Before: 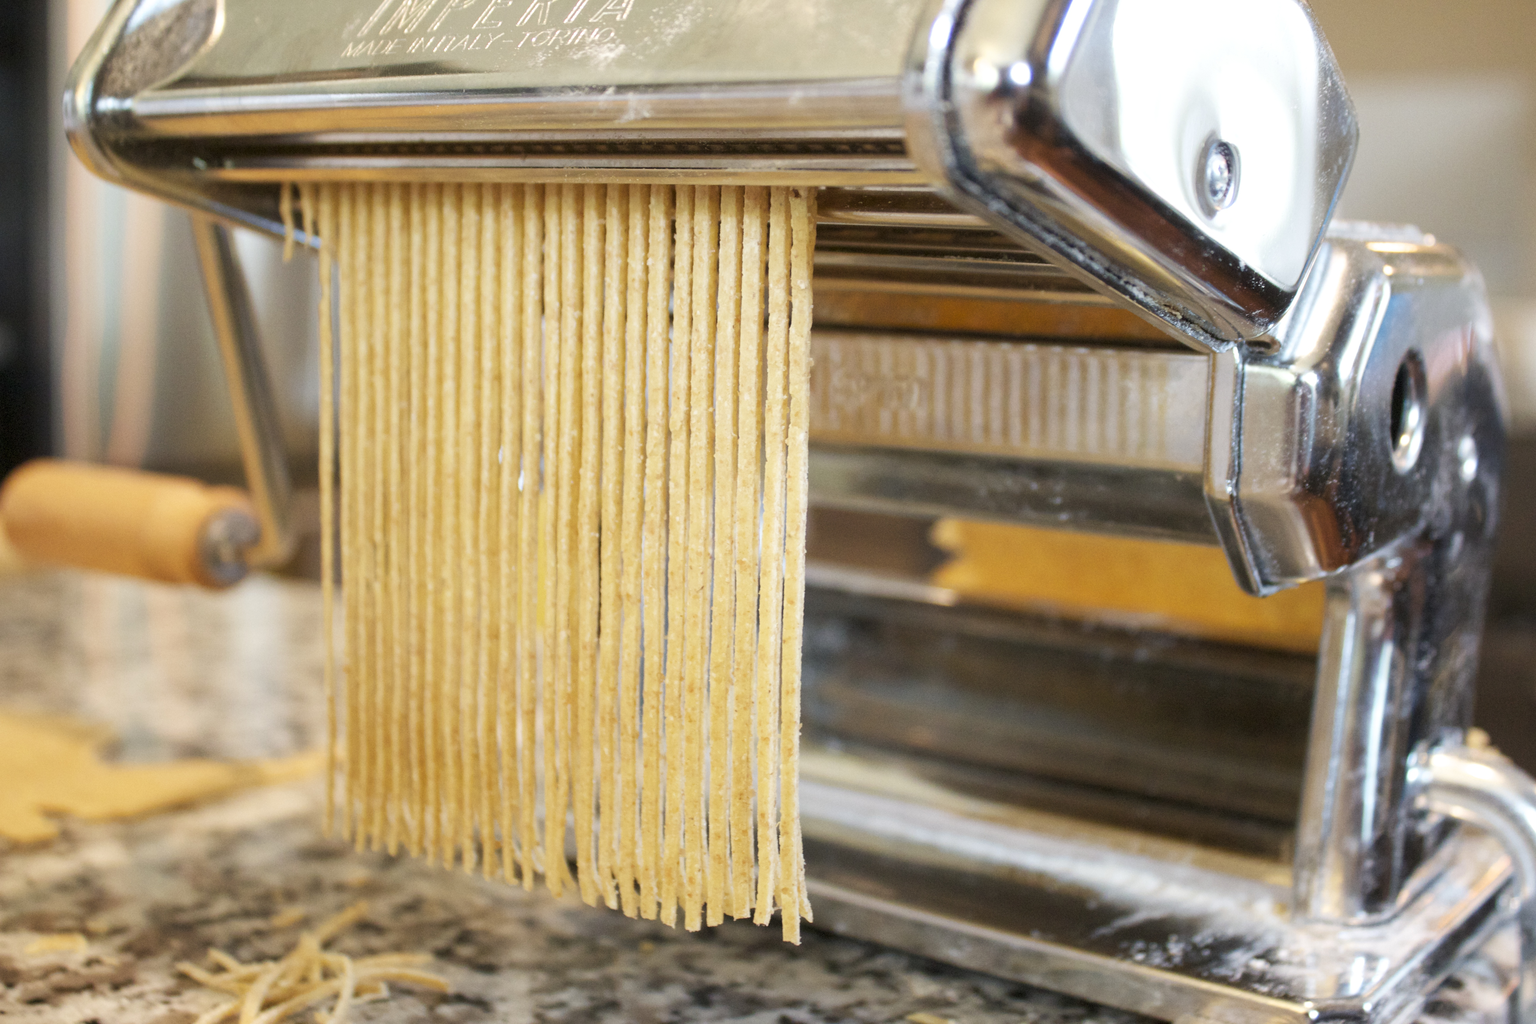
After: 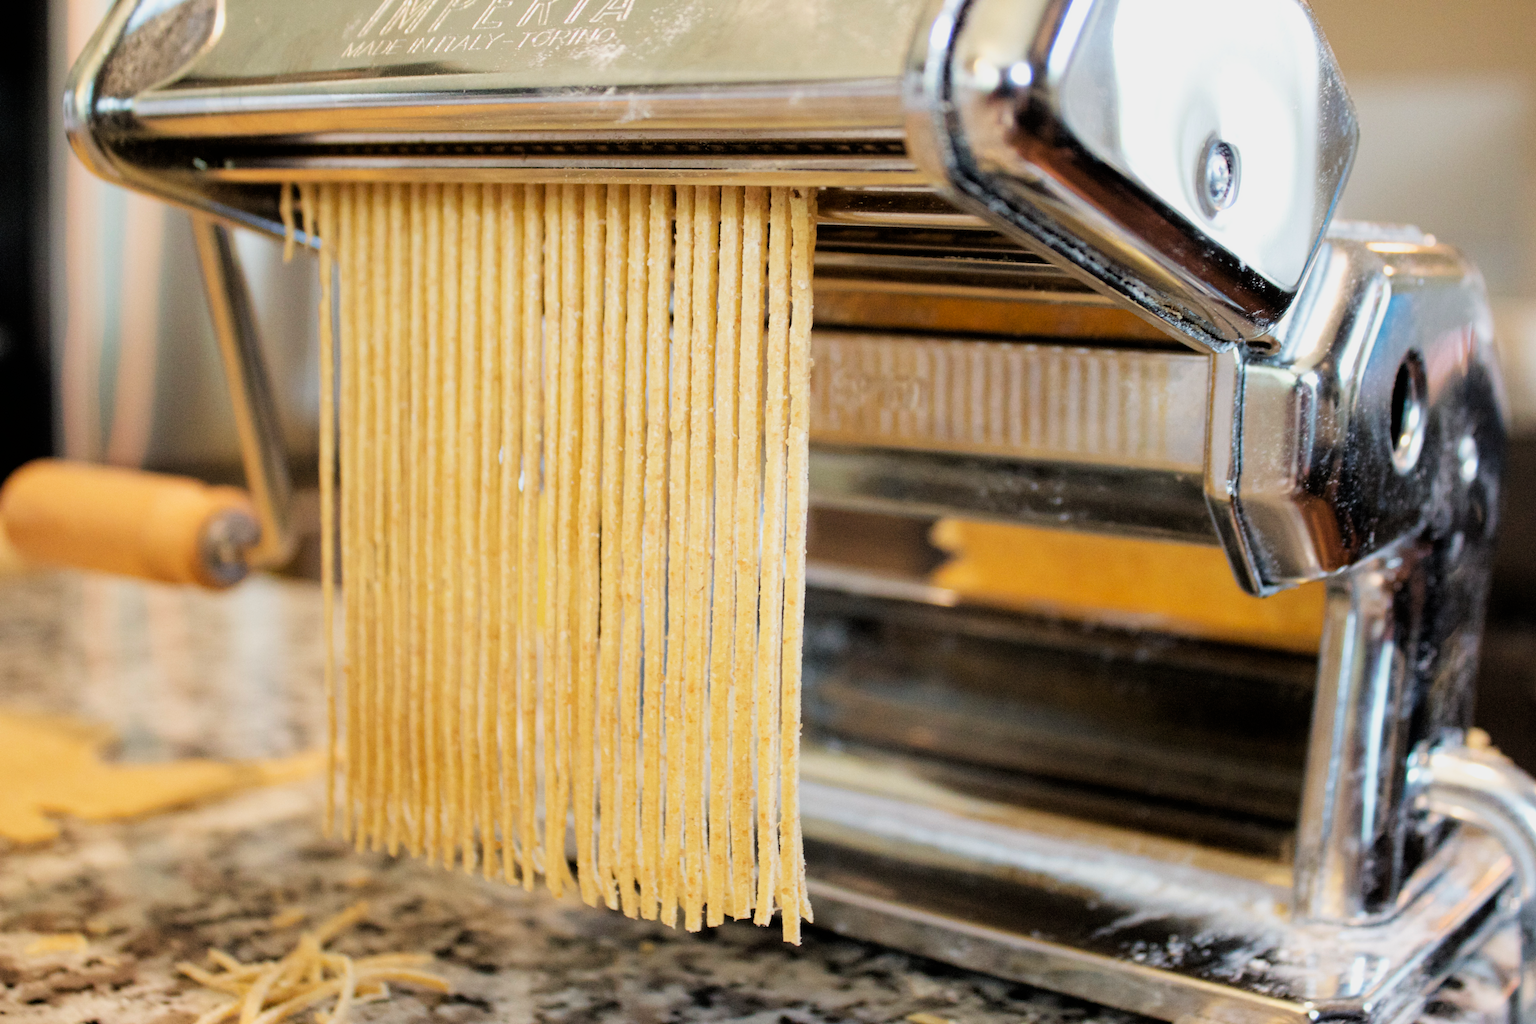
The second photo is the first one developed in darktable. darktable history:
haze removal: compatibility mode true, adaptive false
filmic rgb: black relative exposure -5.04 EV, white relative exposure 3.19 EV, hardness 3.46, contrast 1.197, highlights saturation mix -31.26%
